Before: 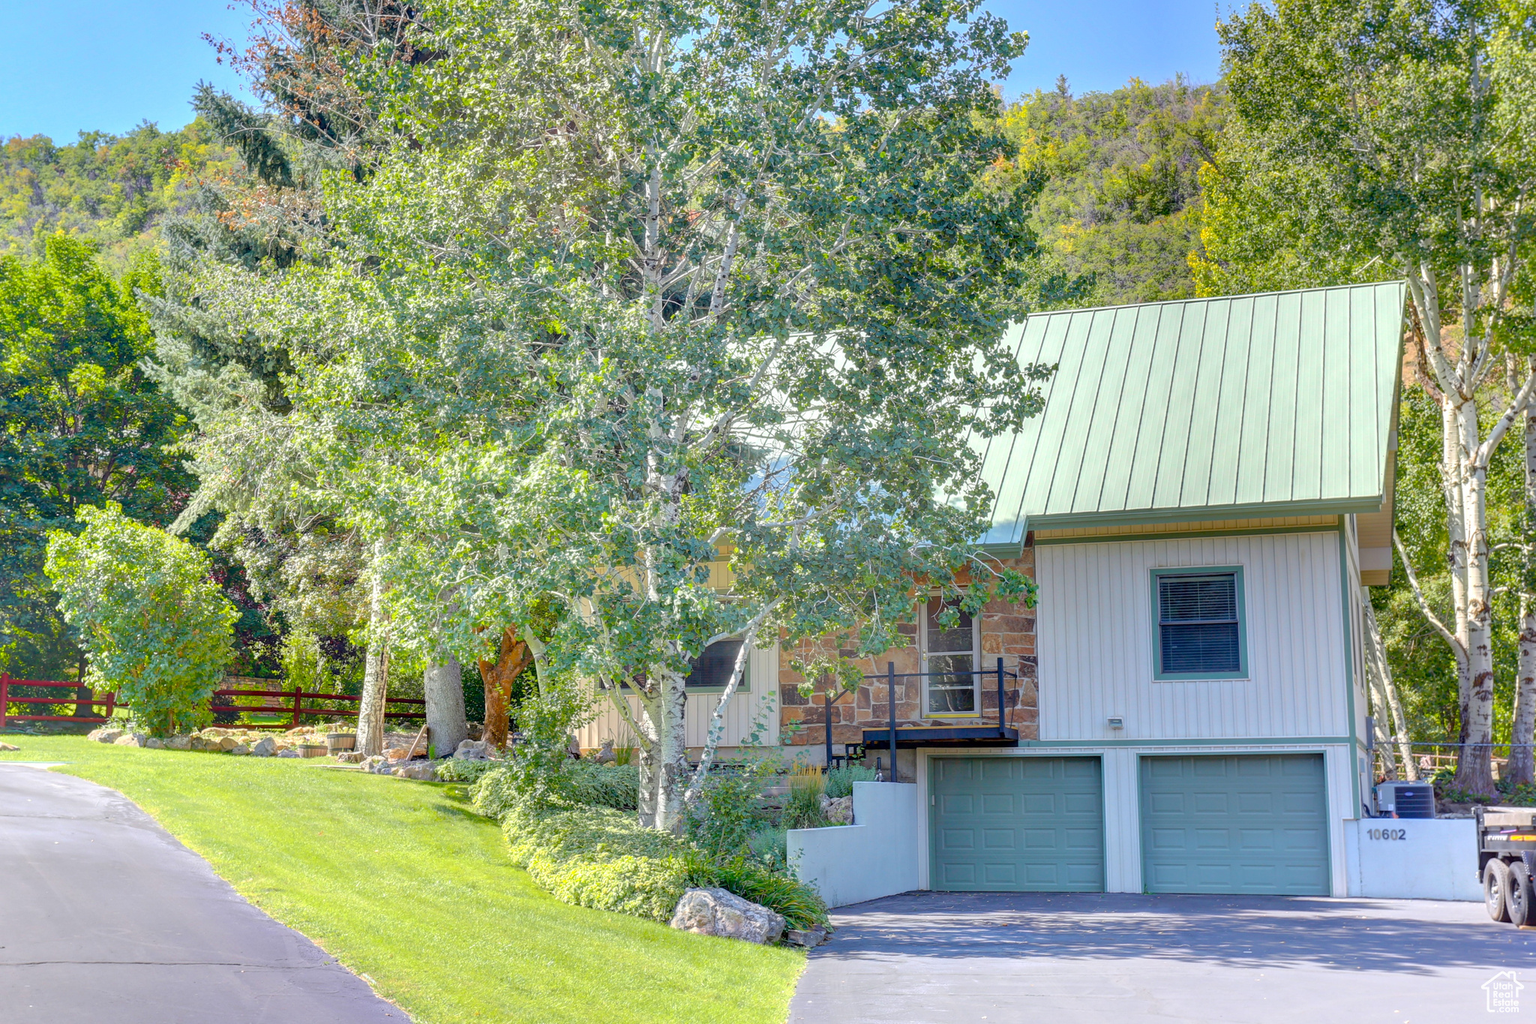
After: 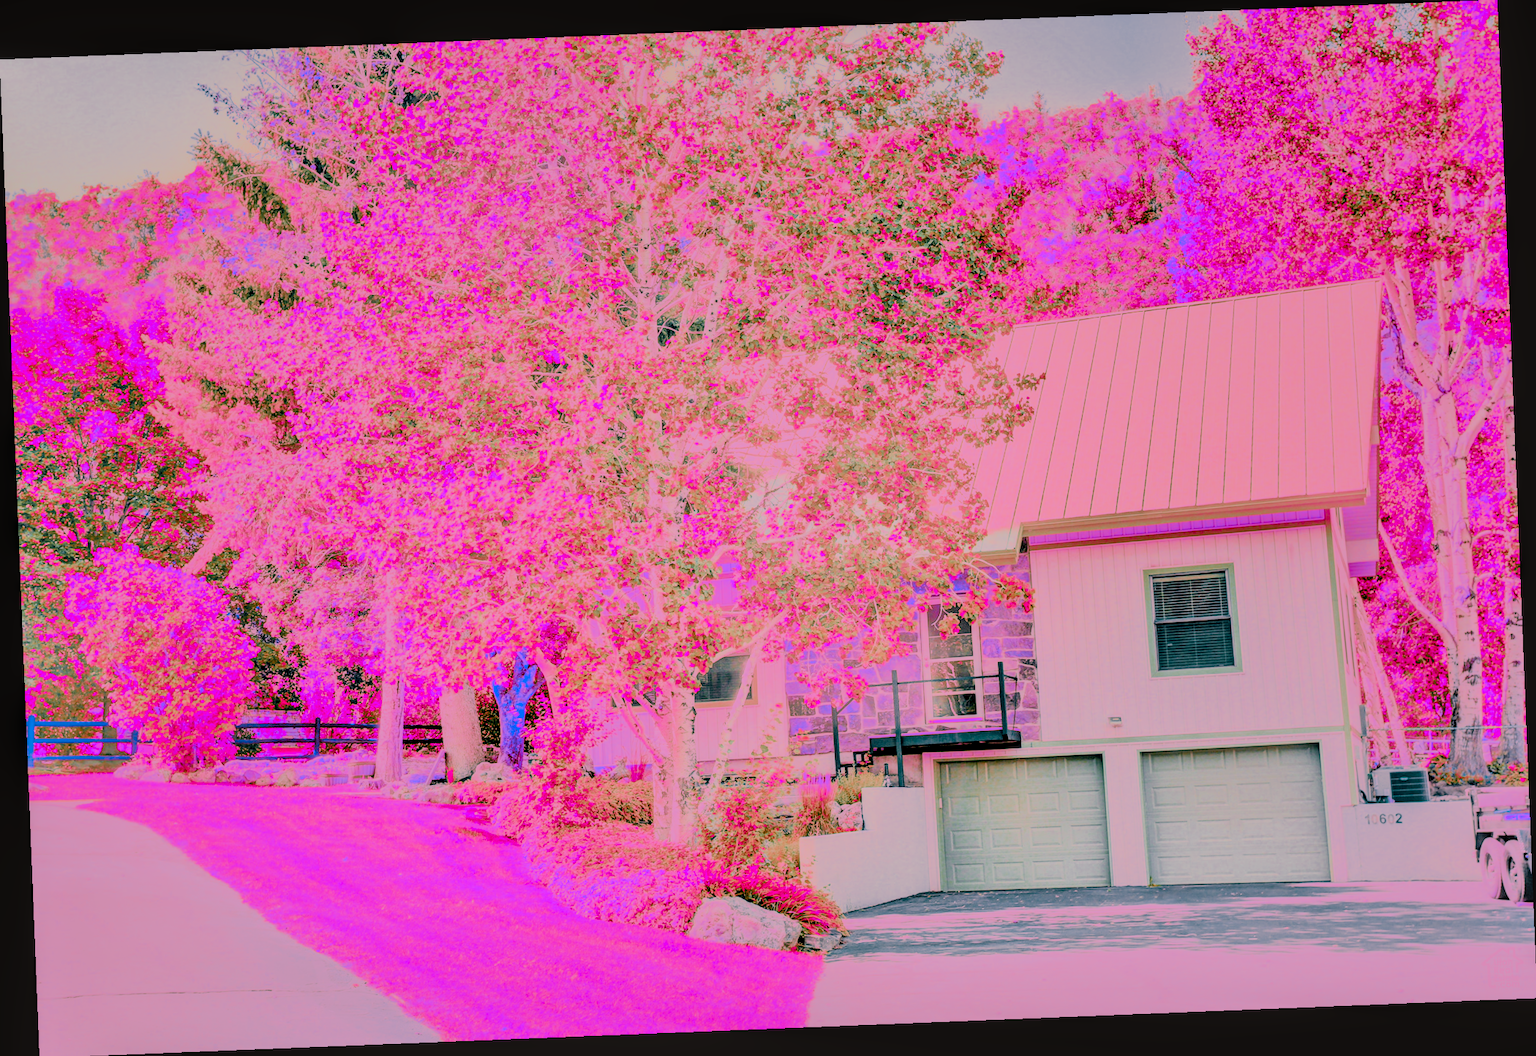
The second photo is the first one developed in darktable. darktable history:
color zones: curves: ch0 [(0.826, 0.353)]; ch1 [(0.242, 0.647) (0.889, 0.342)]; ch2 [(0.246, 0.089) (0.969, 0.068)]
rotate and perspective: rotation -2.29°, automatic cropping off
tone equalizer: -7 EV 0.15 EV, -6 EV 0.6 EV, -5 EV 1.15 EV, -4 EV 1.33 EV, -3 EV 1.15 EV, -2 EV 0.6 EV, -1 EV 0.15 EV, mask exposure compensation -0.5 EV
color correction: highlights a* 21.88, highlights b* 22.25
color balance: lift [1.005, 0.99, 1.007, 1.01], gamma [1, 0.979, 1.011, 1.021], gain [0.923, 1.098, 1.025, 0.902], input saturation 90.45%, contrast 7.73%, output saturation 105.91%
rgb curve: curves: ch0 [(0, 0) (0.21, 0.15) (0.24, 0.21) (0.5, 0.75) (0.75, 0.96) (0.89, 0.99) (1, 1)]; ch1 [(0, 0.02) (0.21, 0.13) (0.25, 0.2) (0.5, 0.67) (0.75, 0.9) (0.89, 0.97) (1, 1)]; ch2 [(0, 0.02) (0.21, 0.13) (0.25, 0.2) (0.5, 0.67) (0.75, 0.9) (0.89, 0.97) (1, 1)], compensate middle gray true
local contrast: detail 130%
filmic rgb: black relative exposure -7.65 EV, white relative exposure 4.56 EV, hardness 3.61
